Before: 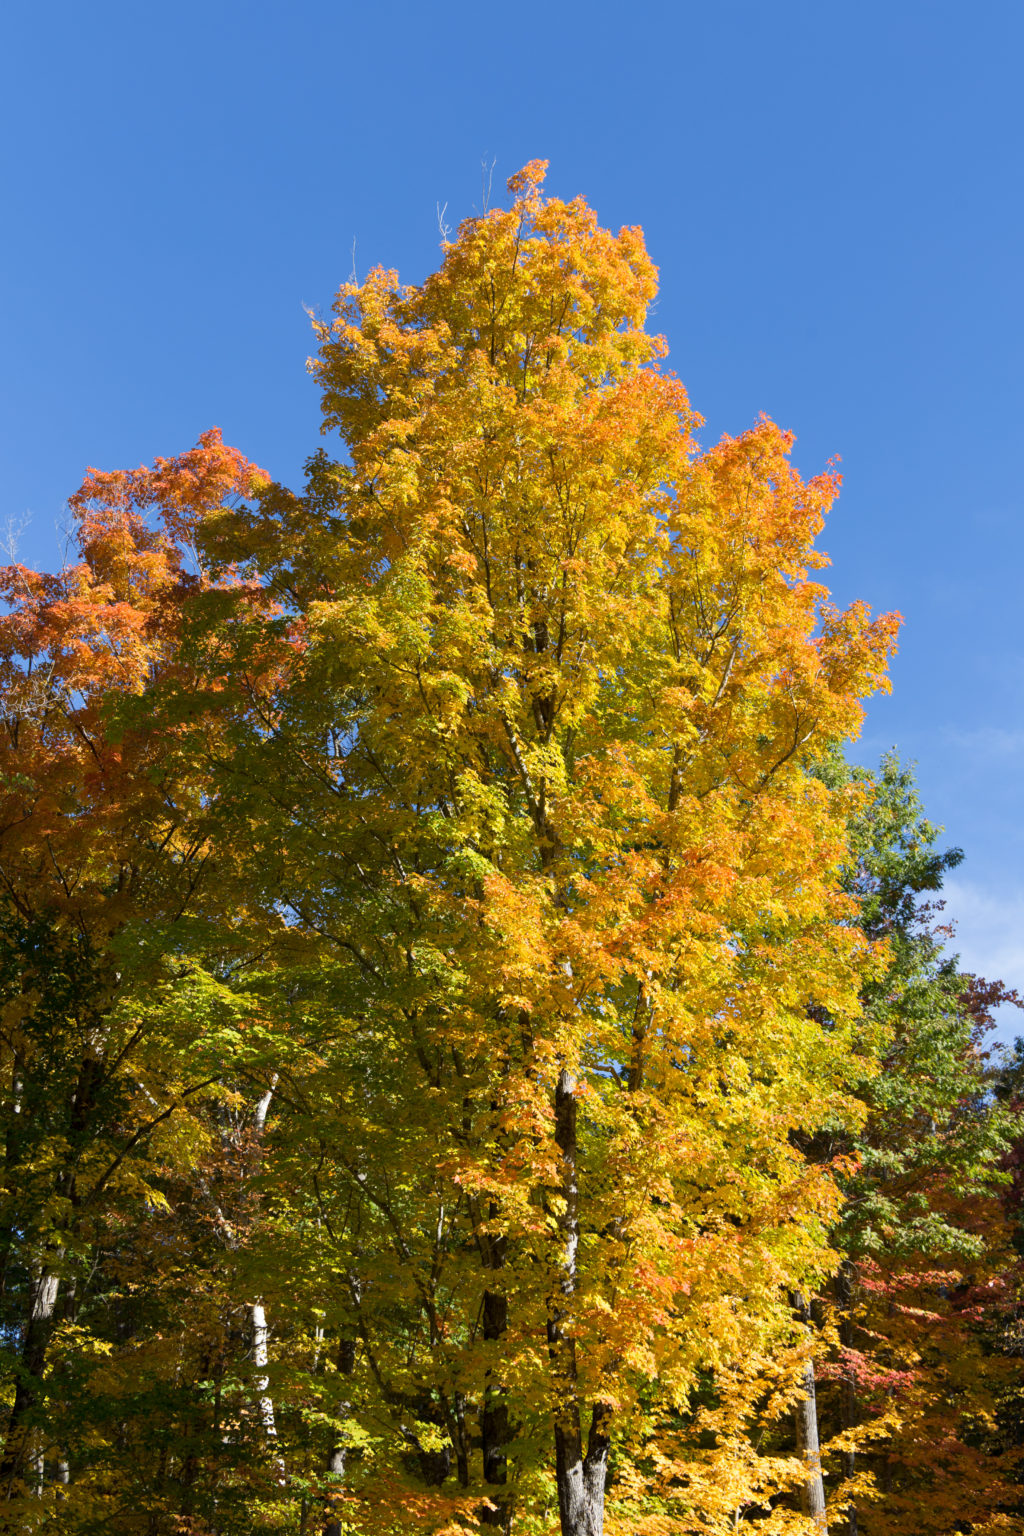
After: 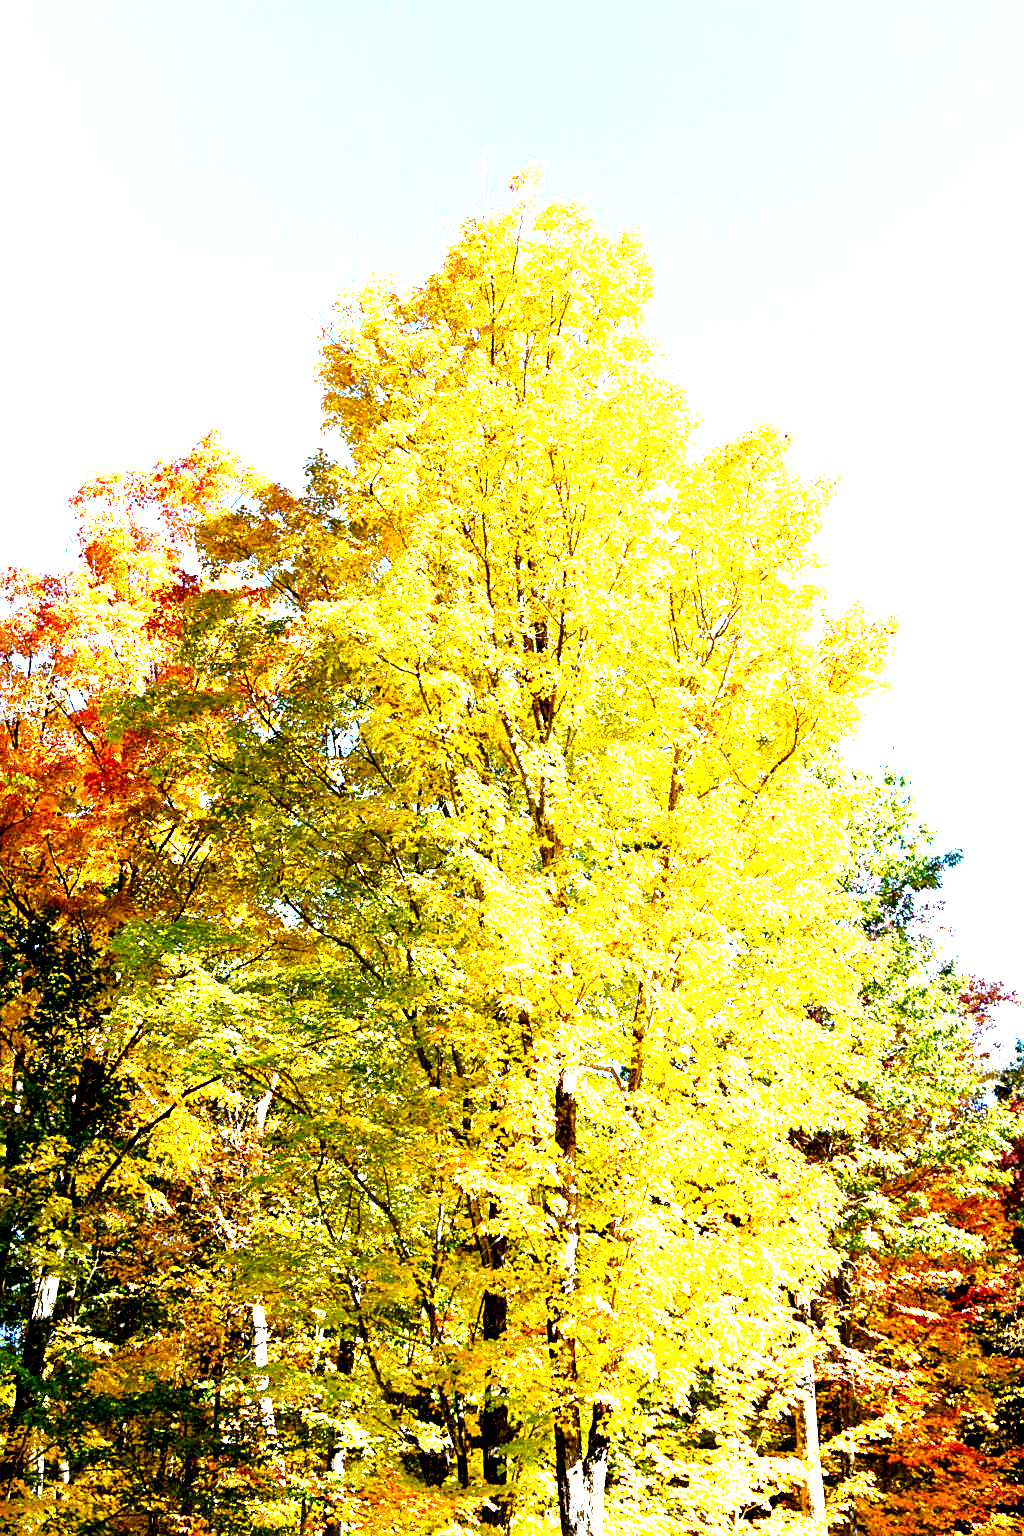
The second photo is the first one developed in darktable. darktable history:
sharpen: on, module defaults
base curve: curves: ch0 [(0, 0) (0.028, 0.03) (0.121, 0.232) (0.46, 0.748) (0.859, 0.968) (1, 1)], preserve colors none
raw denoise: x [[0, 0.25, 0.5, 0.75, 1] ×4]
exposure: black level correction 0.008, exposure 0.979 EV, compensate highlight preservation false
levels: levels [0, 0.352, 0.703]
local contrast: mode bilateral grid, contrast 20, coarseness 50, detail 161%, midtone range 0.2
